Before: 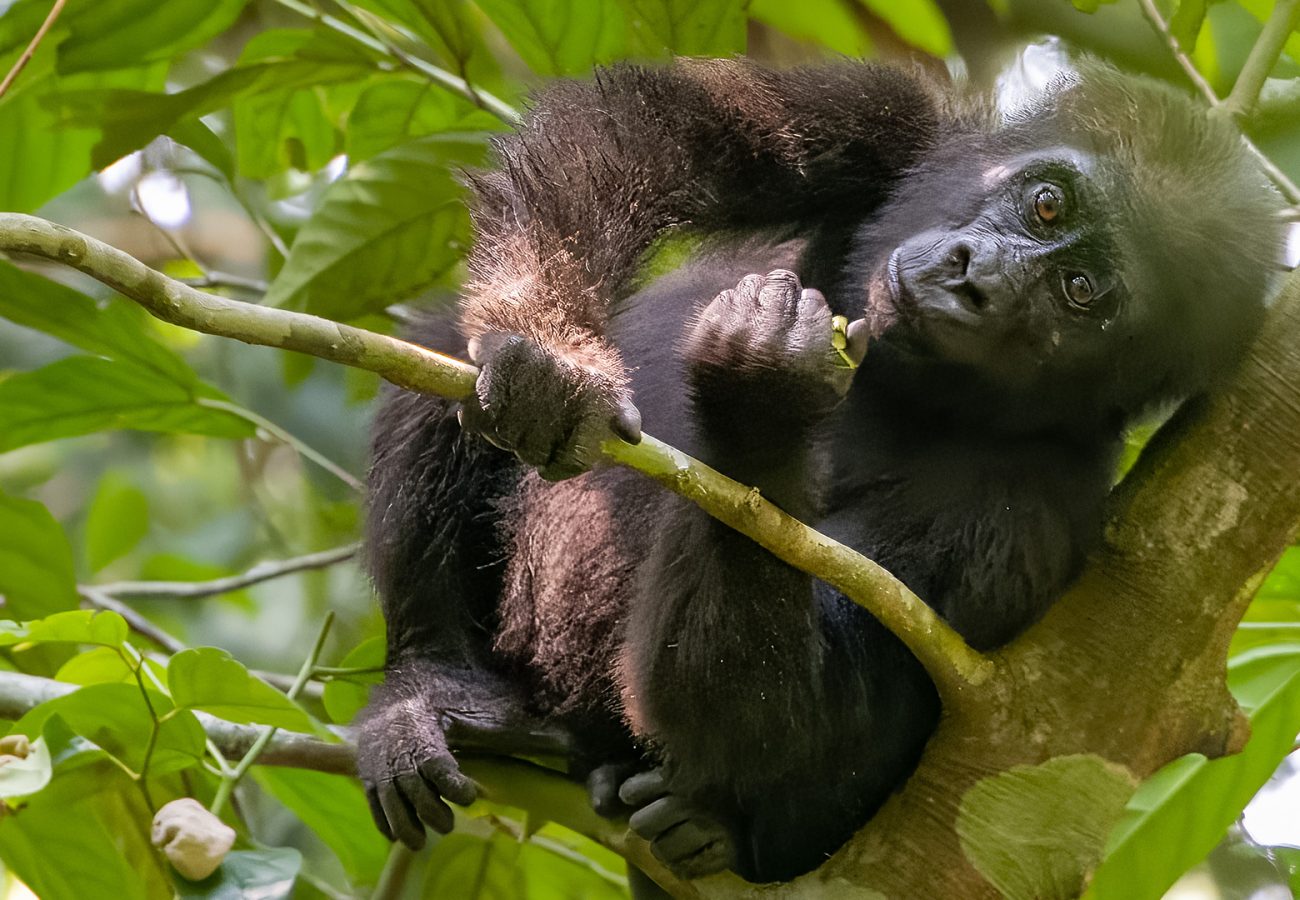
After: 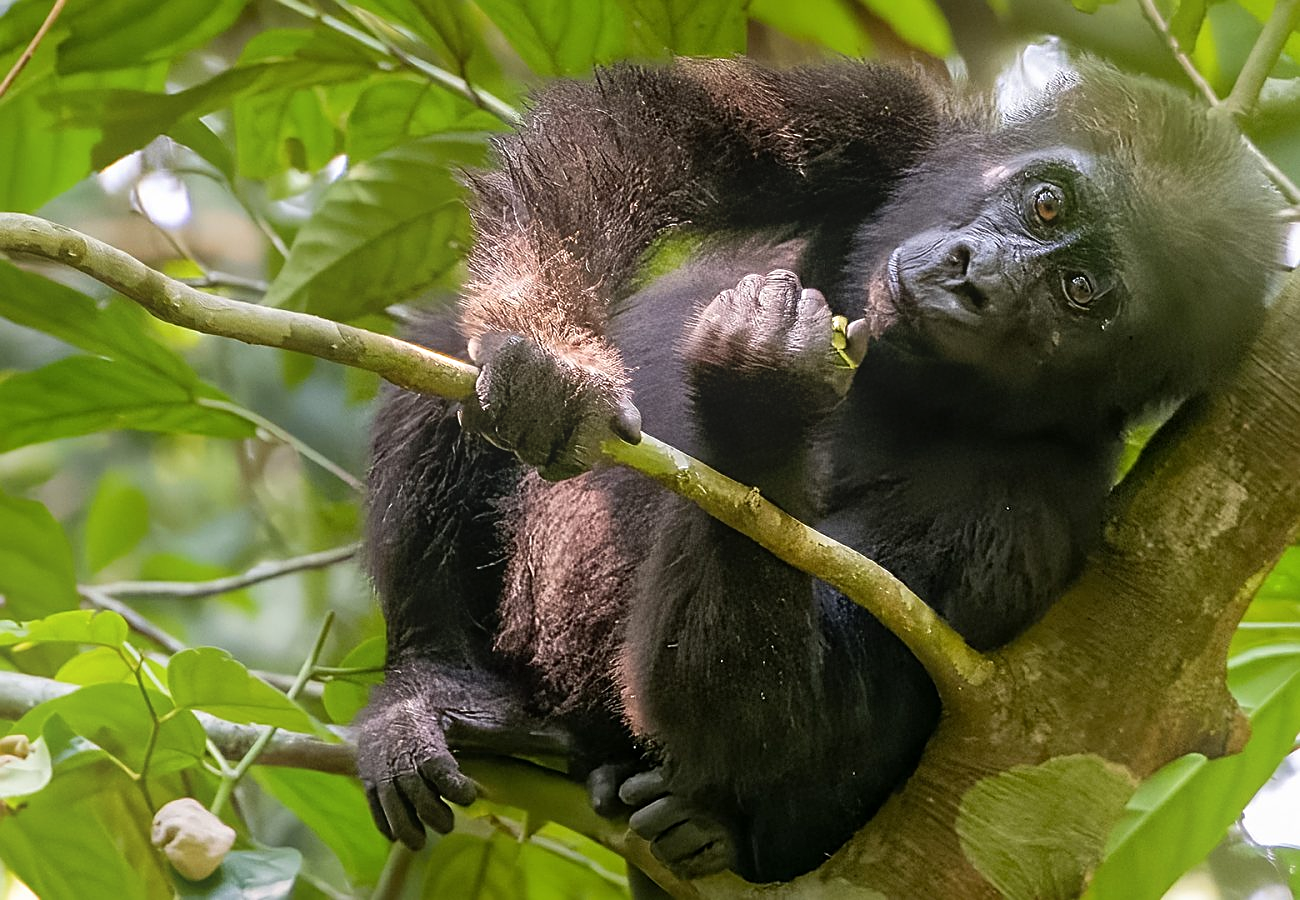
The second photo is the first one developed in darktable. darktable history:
local contrast: mode bilateral grid, contrast 10, coarseness 25, detail 115%, midtone range 0.2
sharpen: on, module defaults
bloom: on, module defaults
